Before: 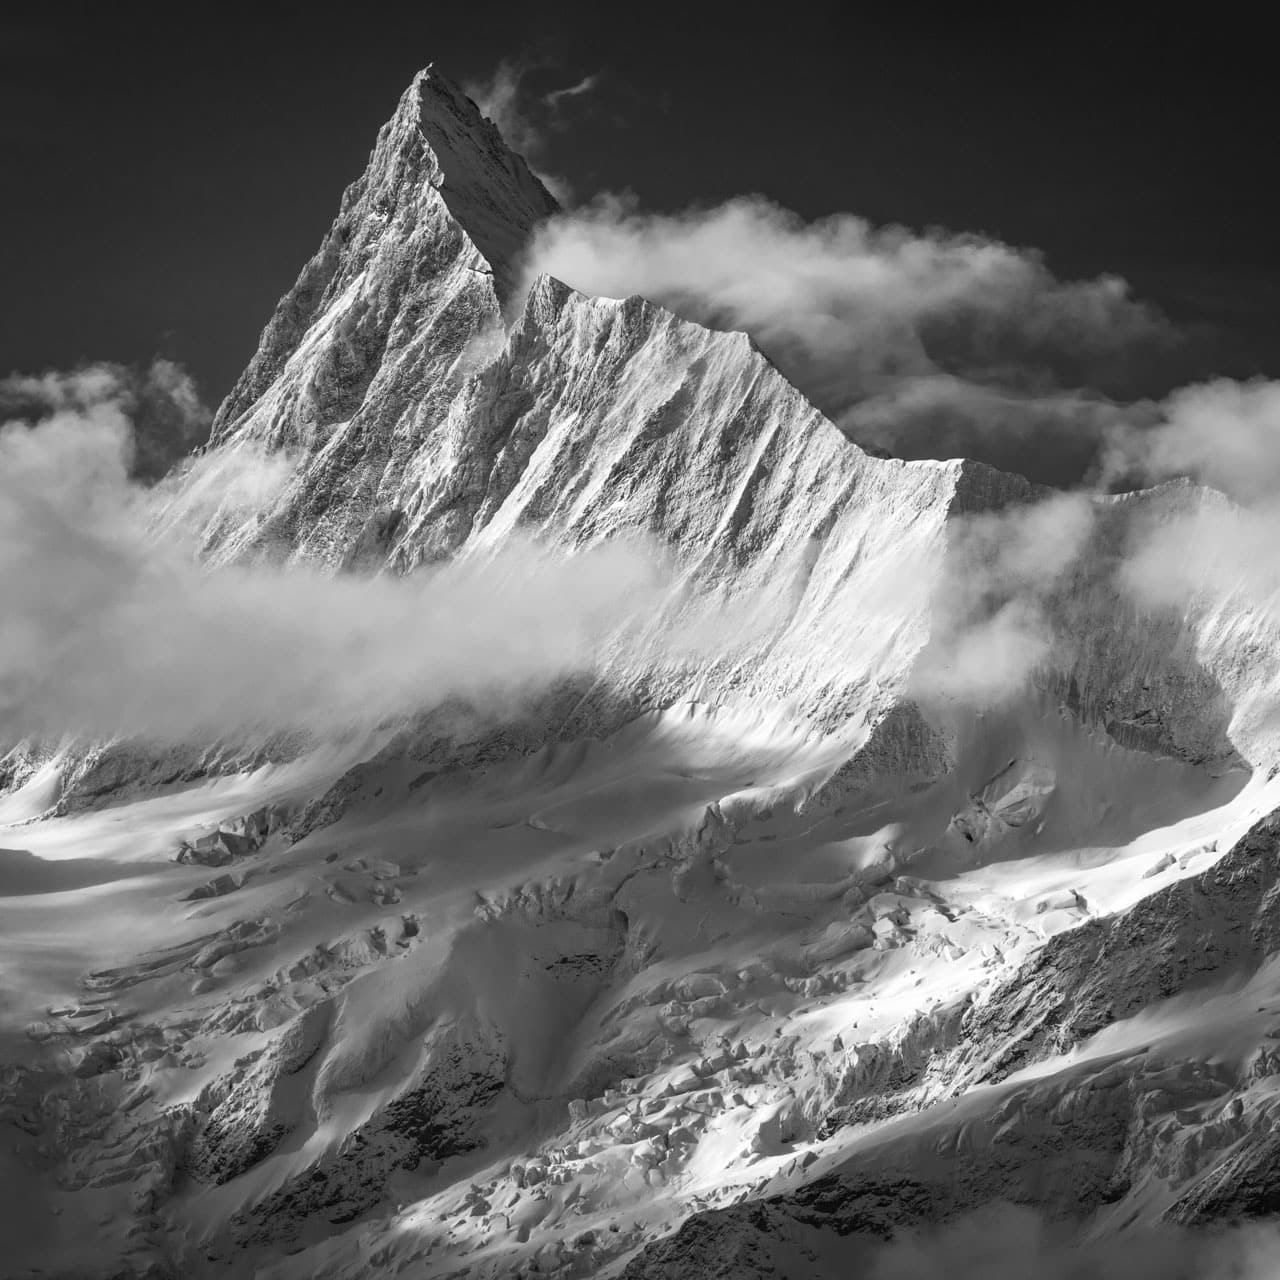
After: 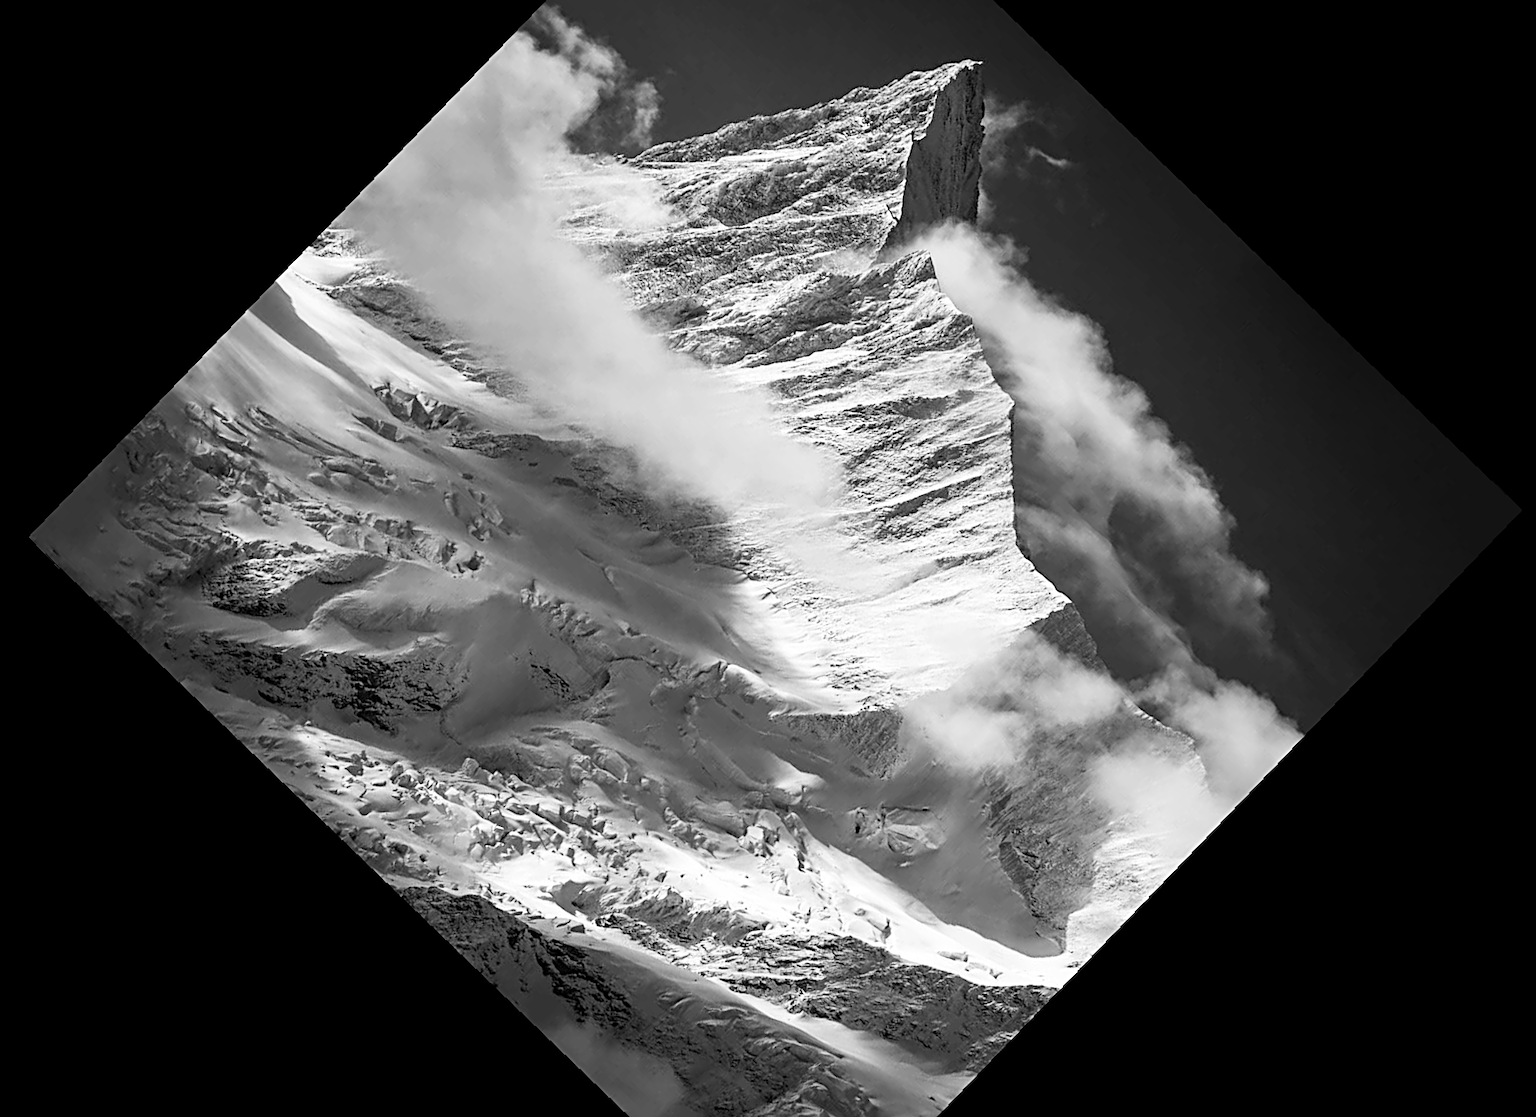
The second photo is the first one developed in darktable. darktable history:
crop and rotate: angle -46.26°, top 16.234%, right 0.912%, bottom 11.704%
contrast brightness saturation: contrast 0.2, brightness 0.15, saturation 0.14
sharpen: radius 2.676, amount 0.669
rotate and perspective: rotation -2.29°, automatic cropping off
